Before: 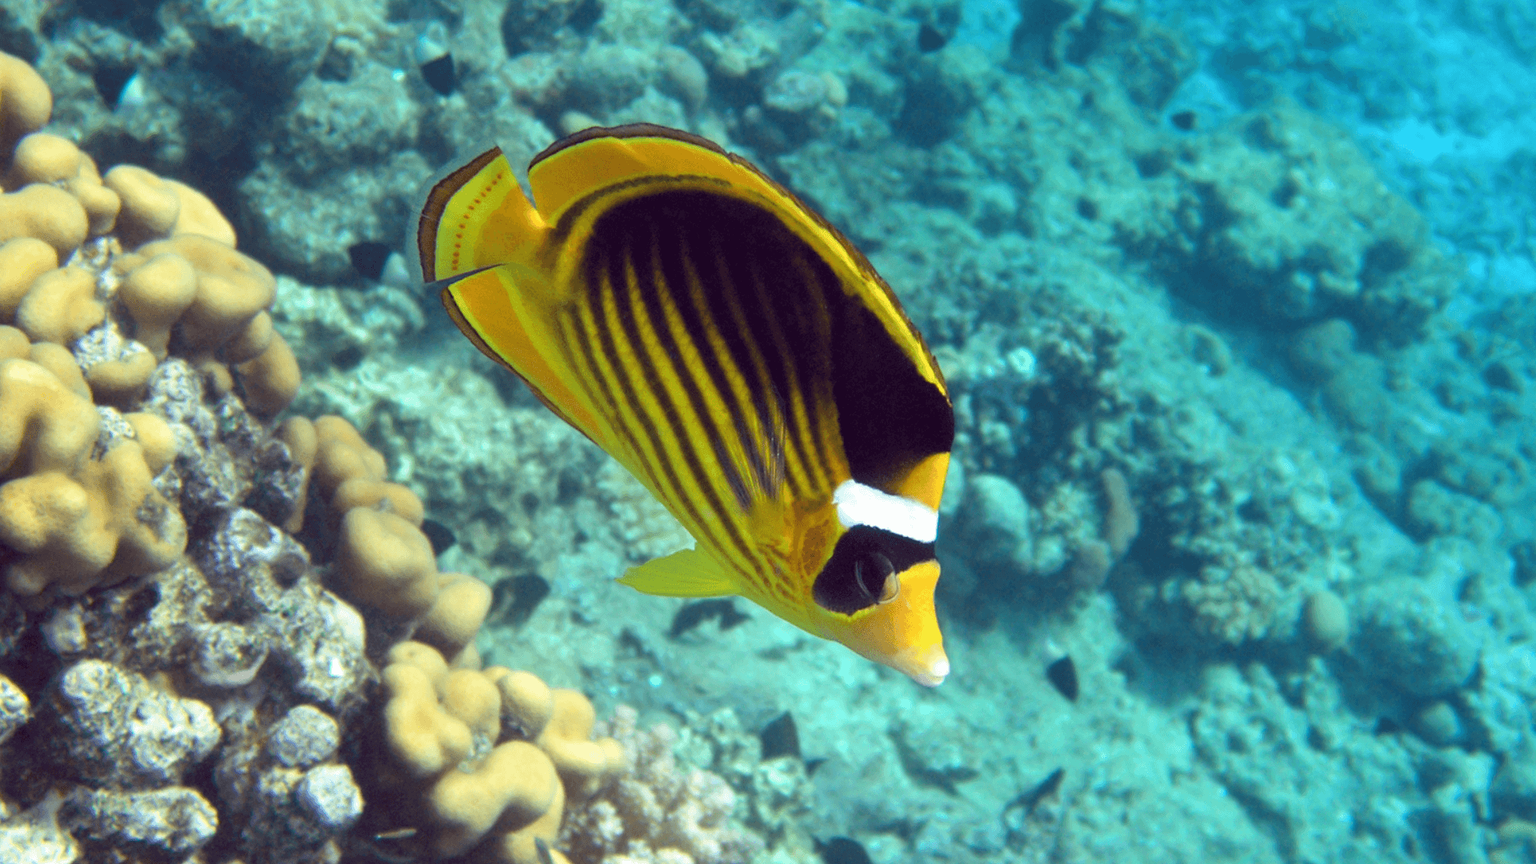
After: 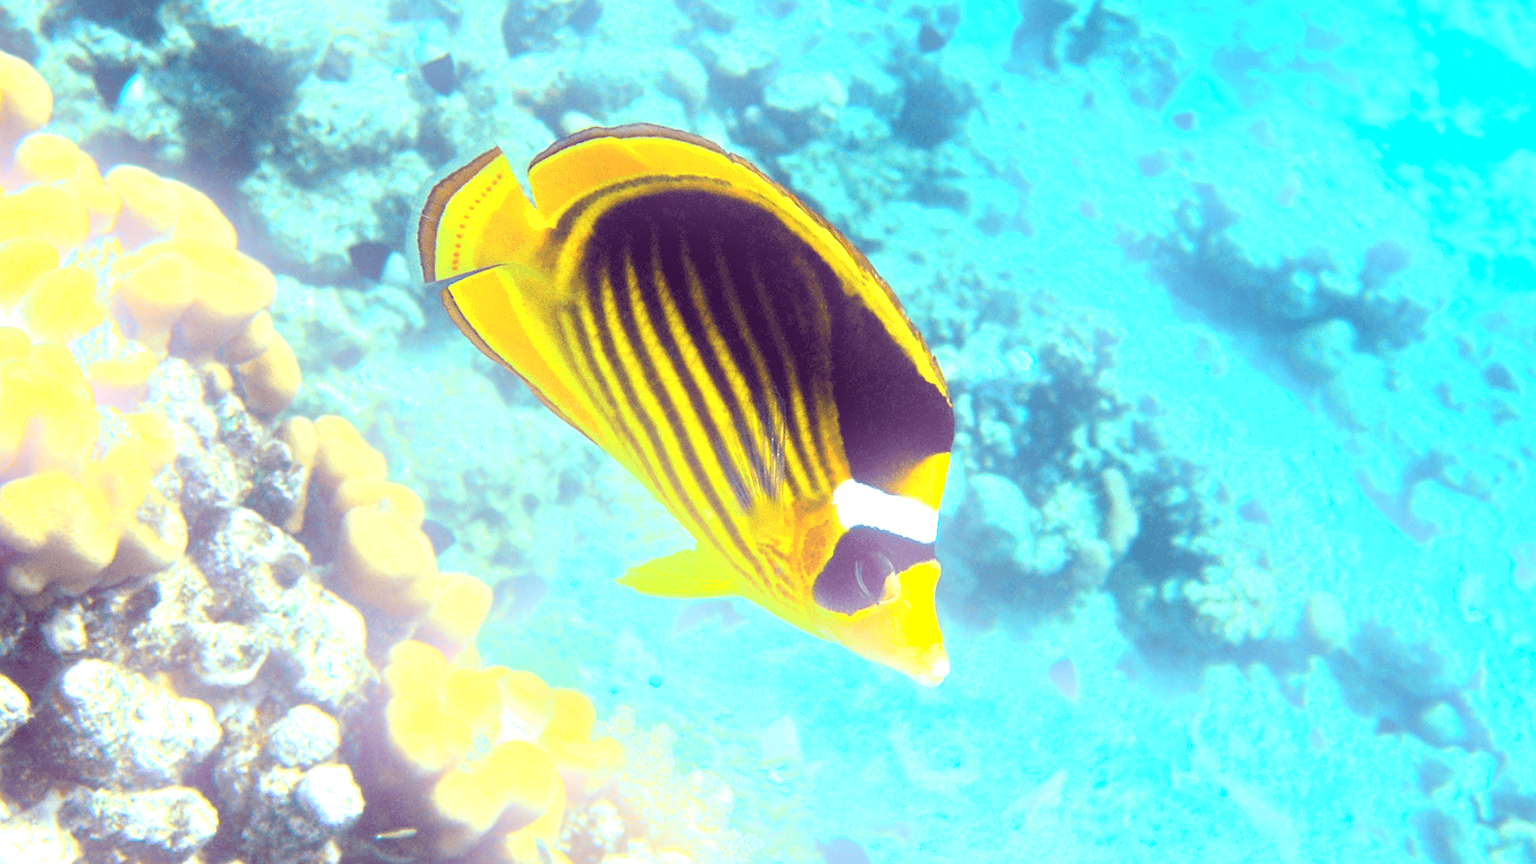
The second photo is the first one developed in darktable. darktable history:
exposure: black level correction 0, exposure 1.5 EV, compensate exposure bias true, compensate highlight preservation false
bloom: size 13.65%, threshold 98.39%, strength 4.82%
sharpen: amount 0.2
